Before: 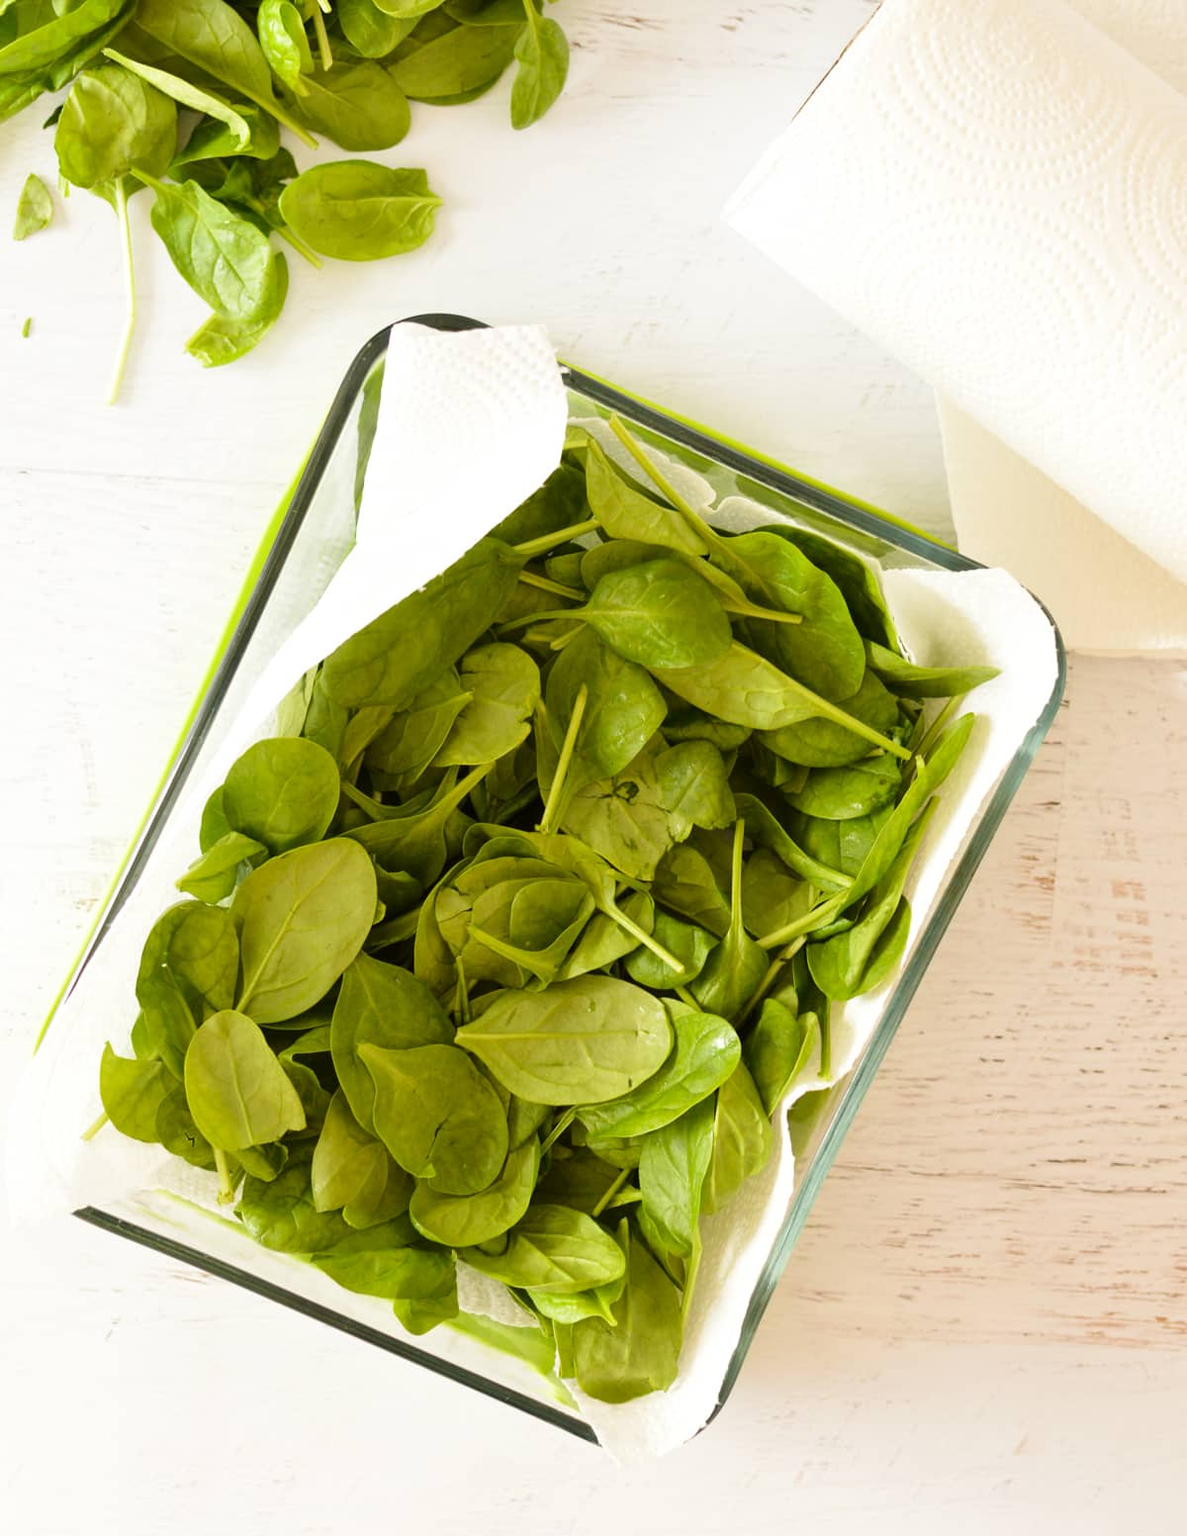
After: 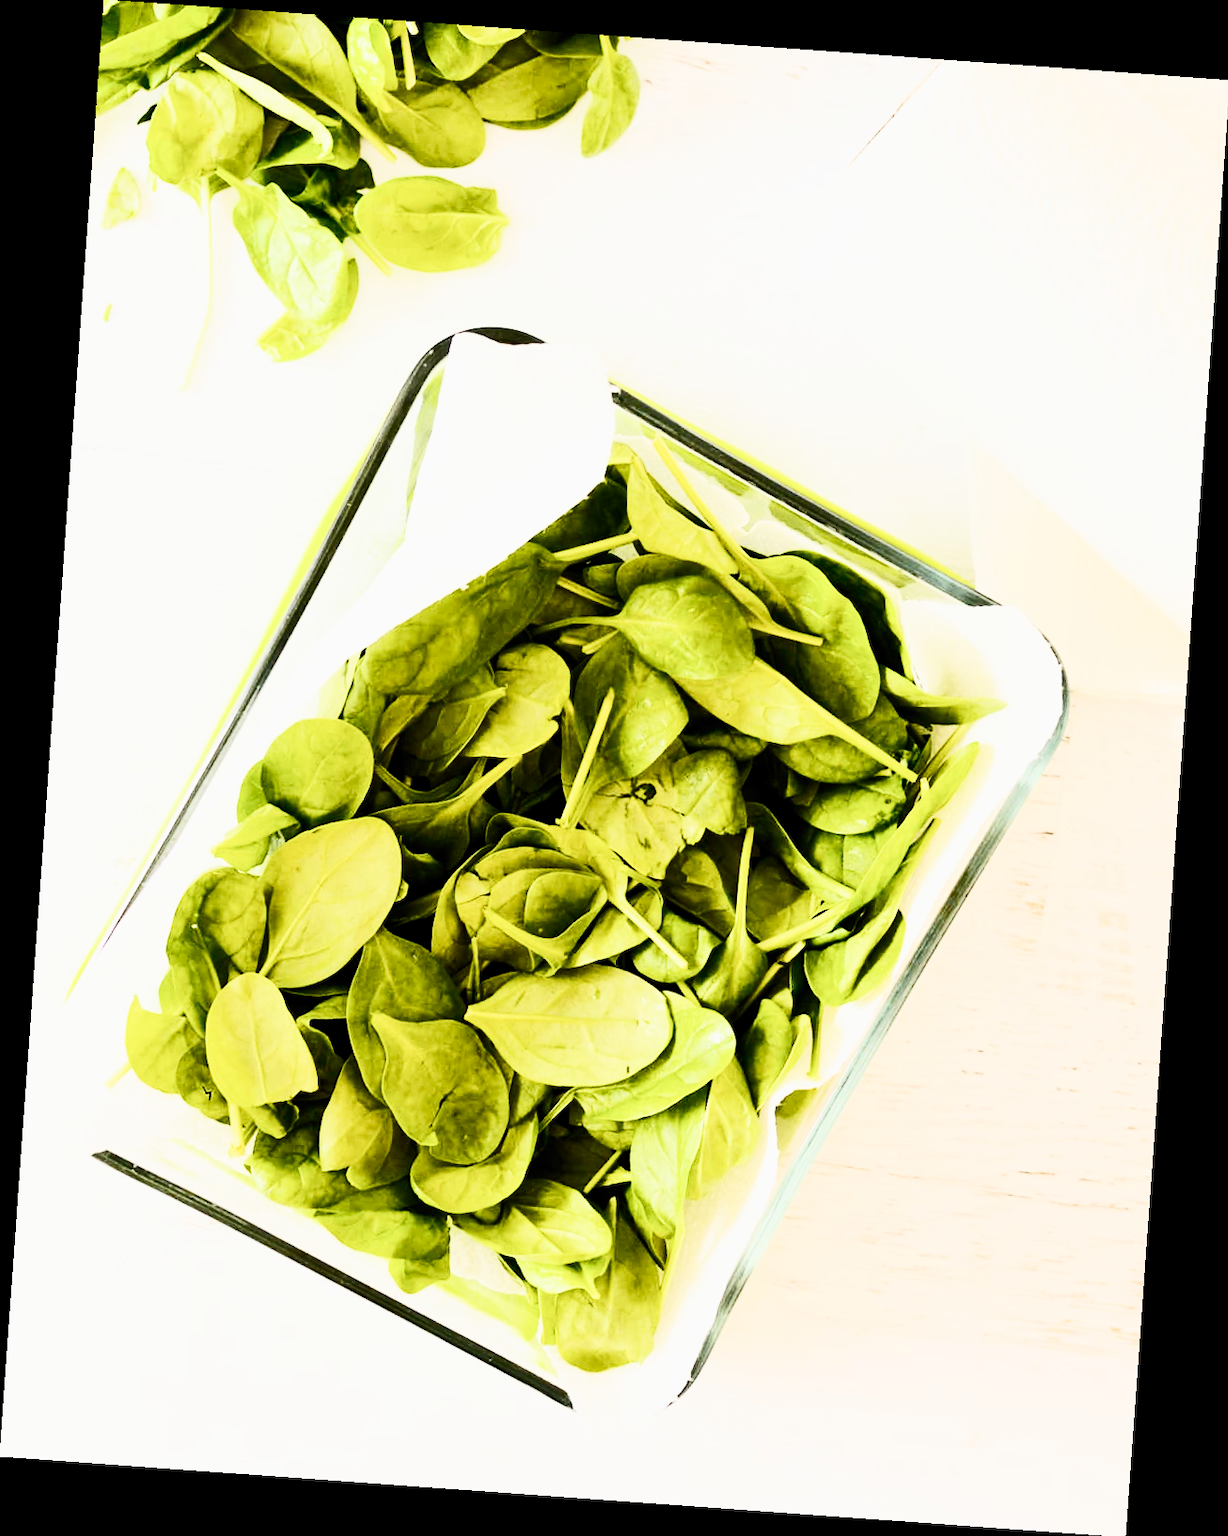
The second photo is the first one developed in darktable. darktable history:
filmic rgb: middle gray luminance 18%, black relative exposure -7.5 EV, white relative exposure 8.5 EV, threshold 6 EV, target black luminance 0%, hardness 2.23, latitude 18.37%, contrast 0.878, highlights saturation mix 5%, shadows ↔ highlights balance 10.15%, add noise in highlights 0, preserve chrominance no, color science v3 (2019), use custom middle-gray values true, iterations of high-quality reconstruction 0, contrast in highlights soft, enable highlight reconstruction true
tone equalizer: -8 EV -0.75 EV, -7 EV -0.7 EV, -6 EV -0.6 EV, -5 EV -0.4 EV, -3 EV 0.4 EV, -2 EV 0.6 EV, -1 EV 0.7 EV, +0 EV 0.75 EV, edges refinement/feathering 500, mask exposure compensation -1.57 EV, preserve details no
rotate and perspective: rotation 4.1°, automatic cropping off
contrast brightness saturation: contrast 0.62, brightness 0.34, saturation 0.14
